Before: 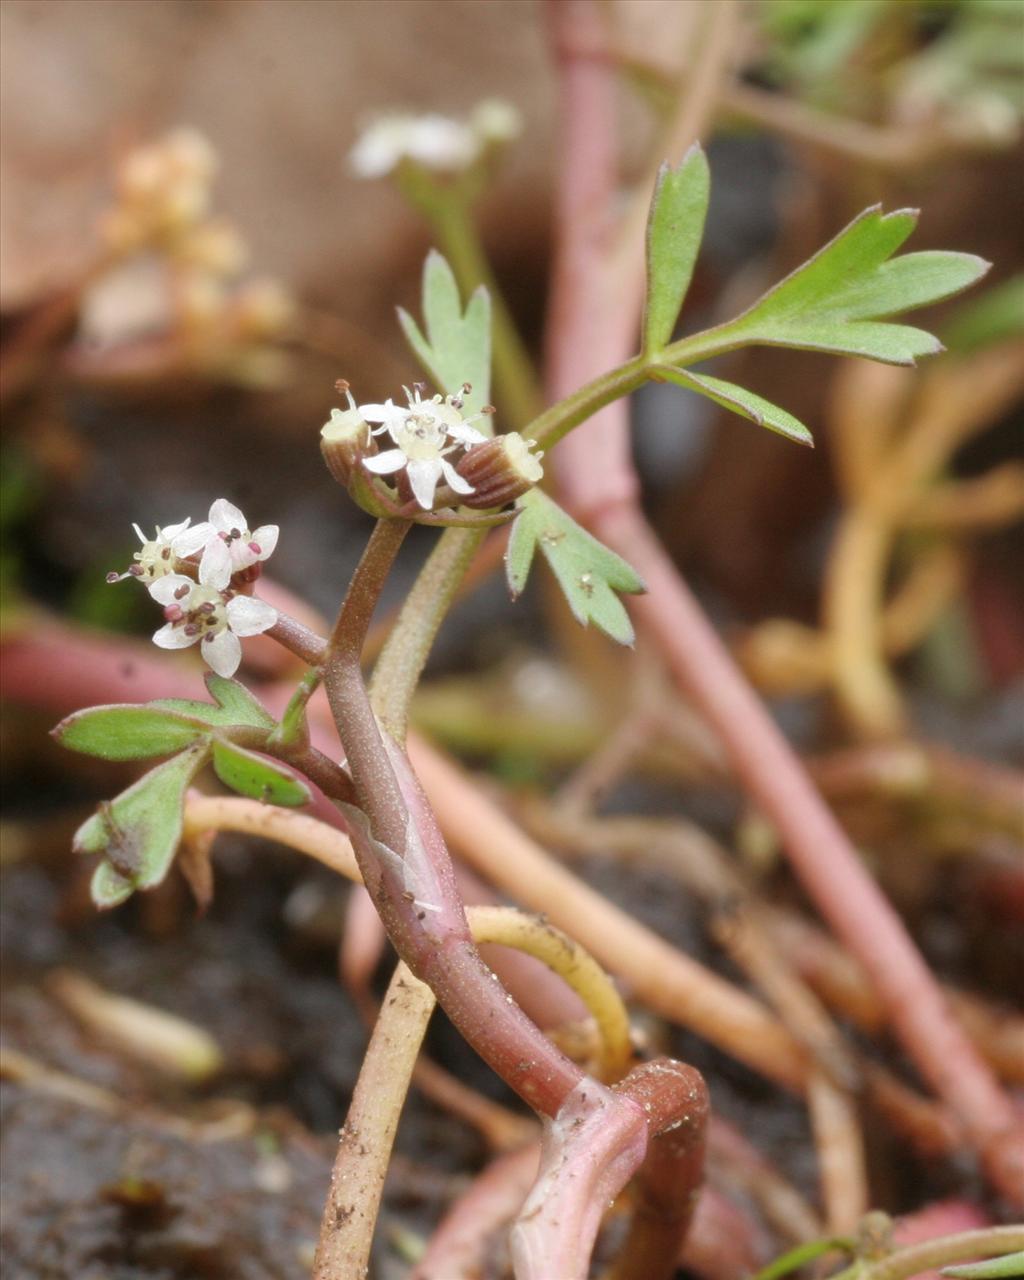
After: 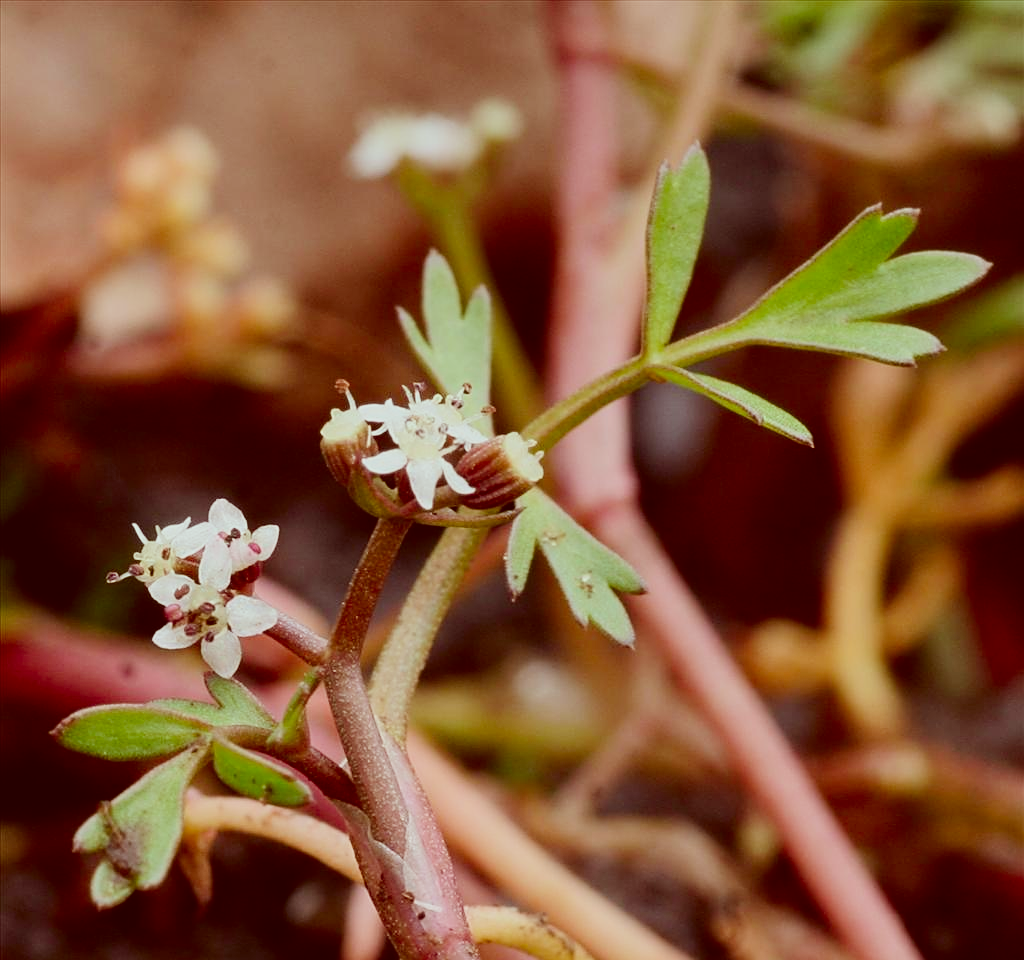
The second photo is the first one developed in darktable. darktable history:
filmic rgb: black relative exposure -7.65 EV, white relative exposure 4.56 EV, hardness 3.61
color correction: highlights a* -7.17, highlights b* -0.157, shadows a* 20.59, shadows b* 11.15
sharpen: amount 0.5
contrast brightness saturation: contrast 0.205, brightness -0.109, saturation 0.208
crop: bottom 24.992%
